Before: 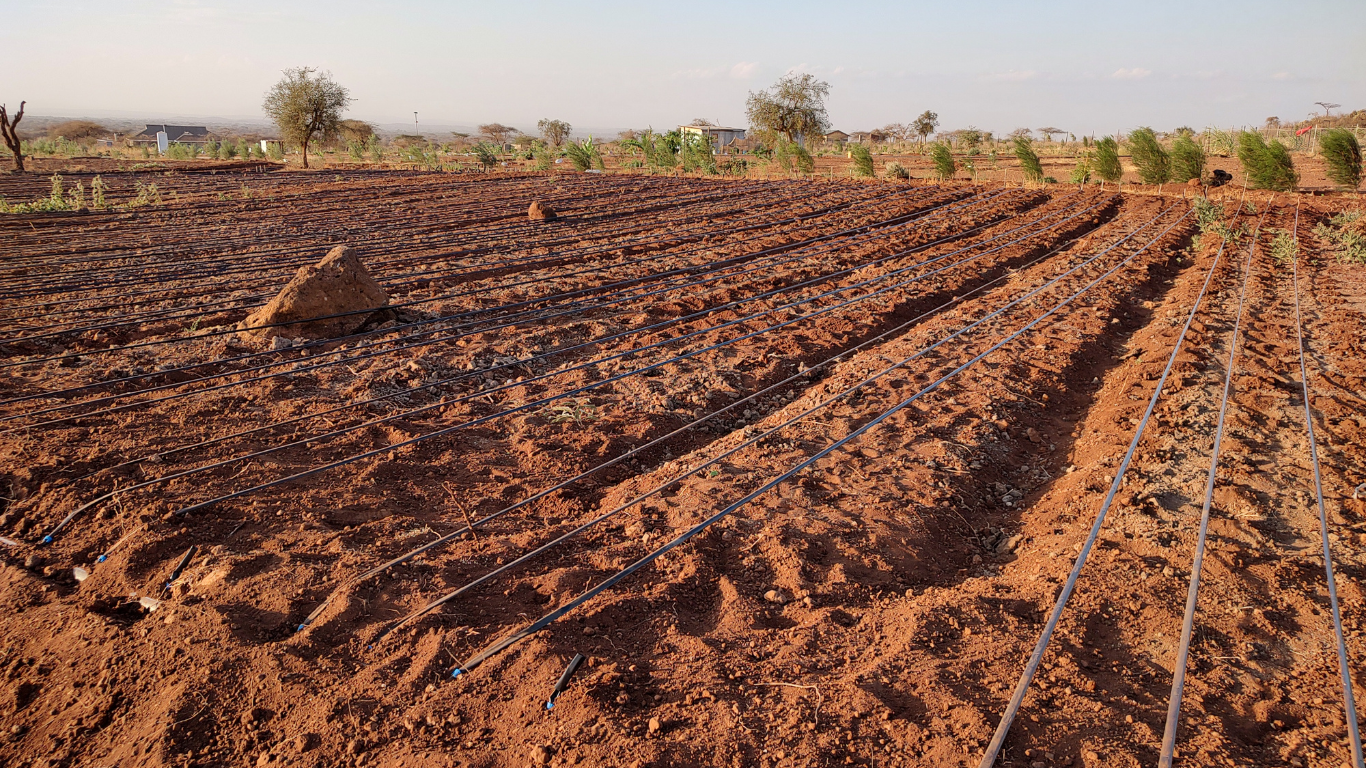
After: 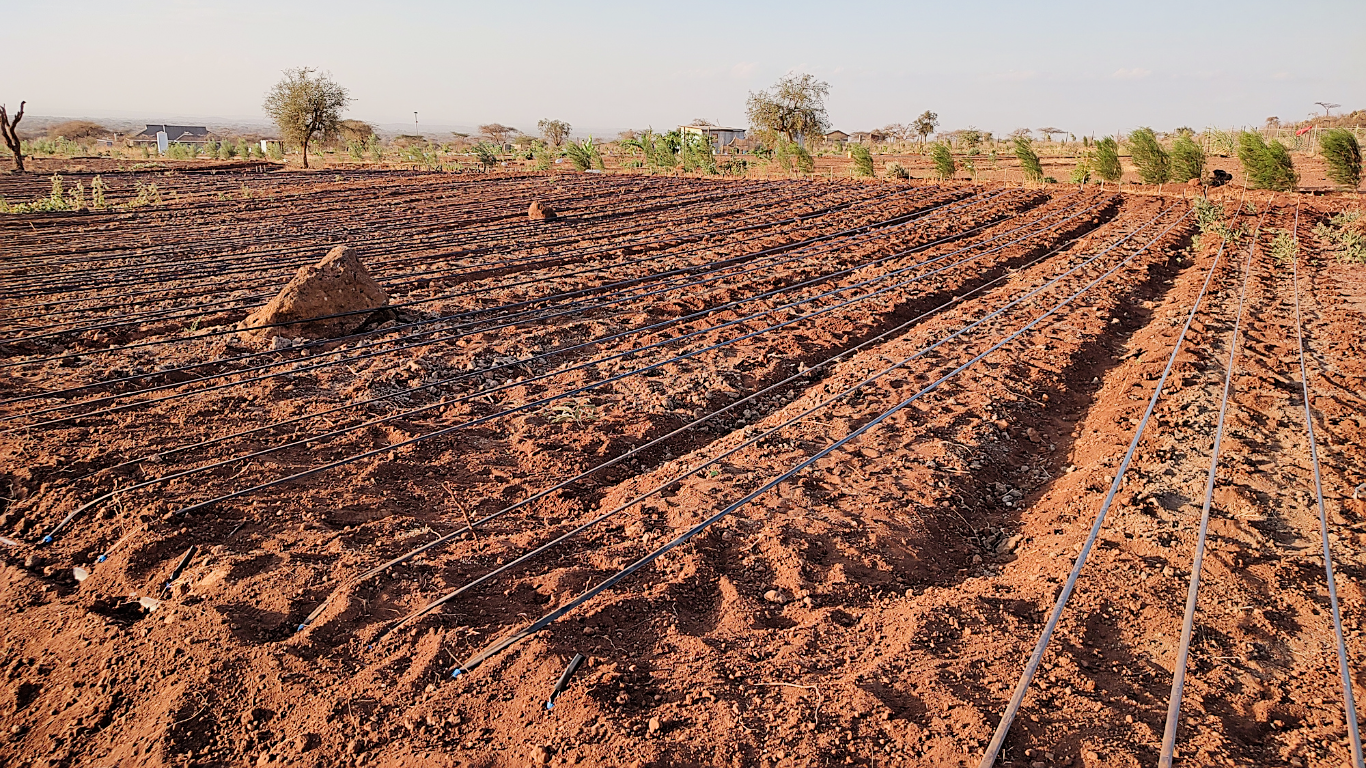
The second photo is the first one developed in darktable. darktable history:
filmic rgb: hardness 4.17
sharpen: on, module defaults
exposure: black level correction -0.002, exposure 0.54 EV, compensate highlight preservation false
